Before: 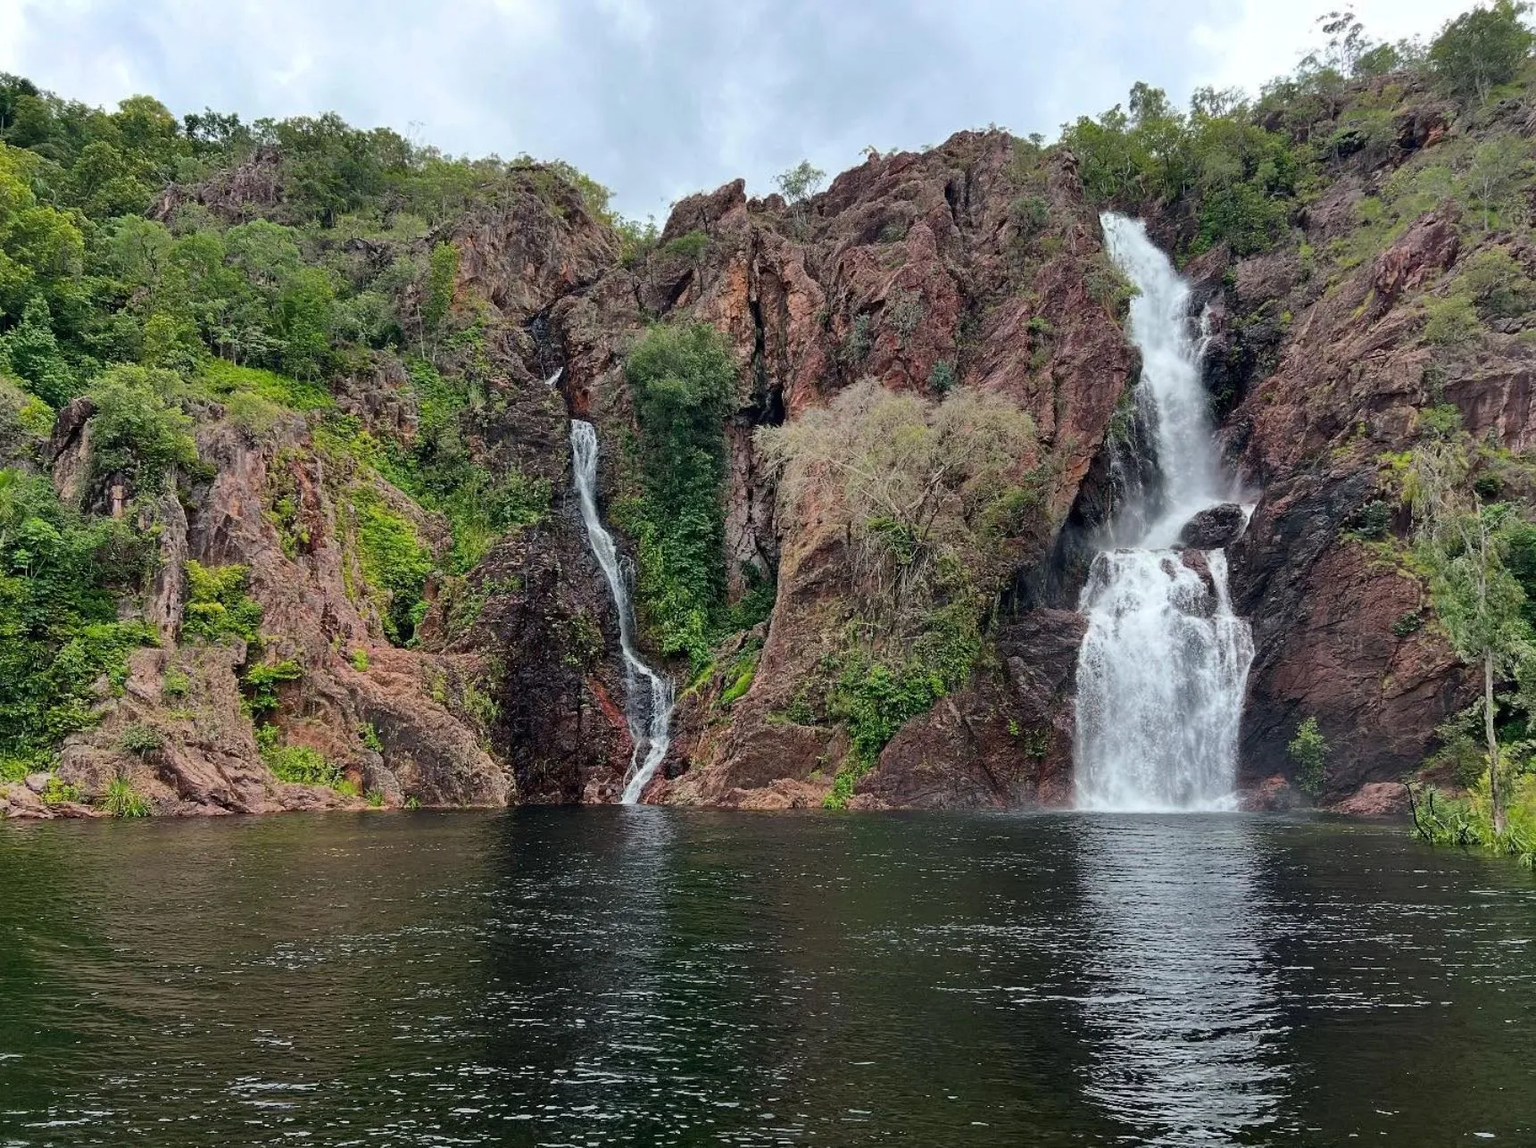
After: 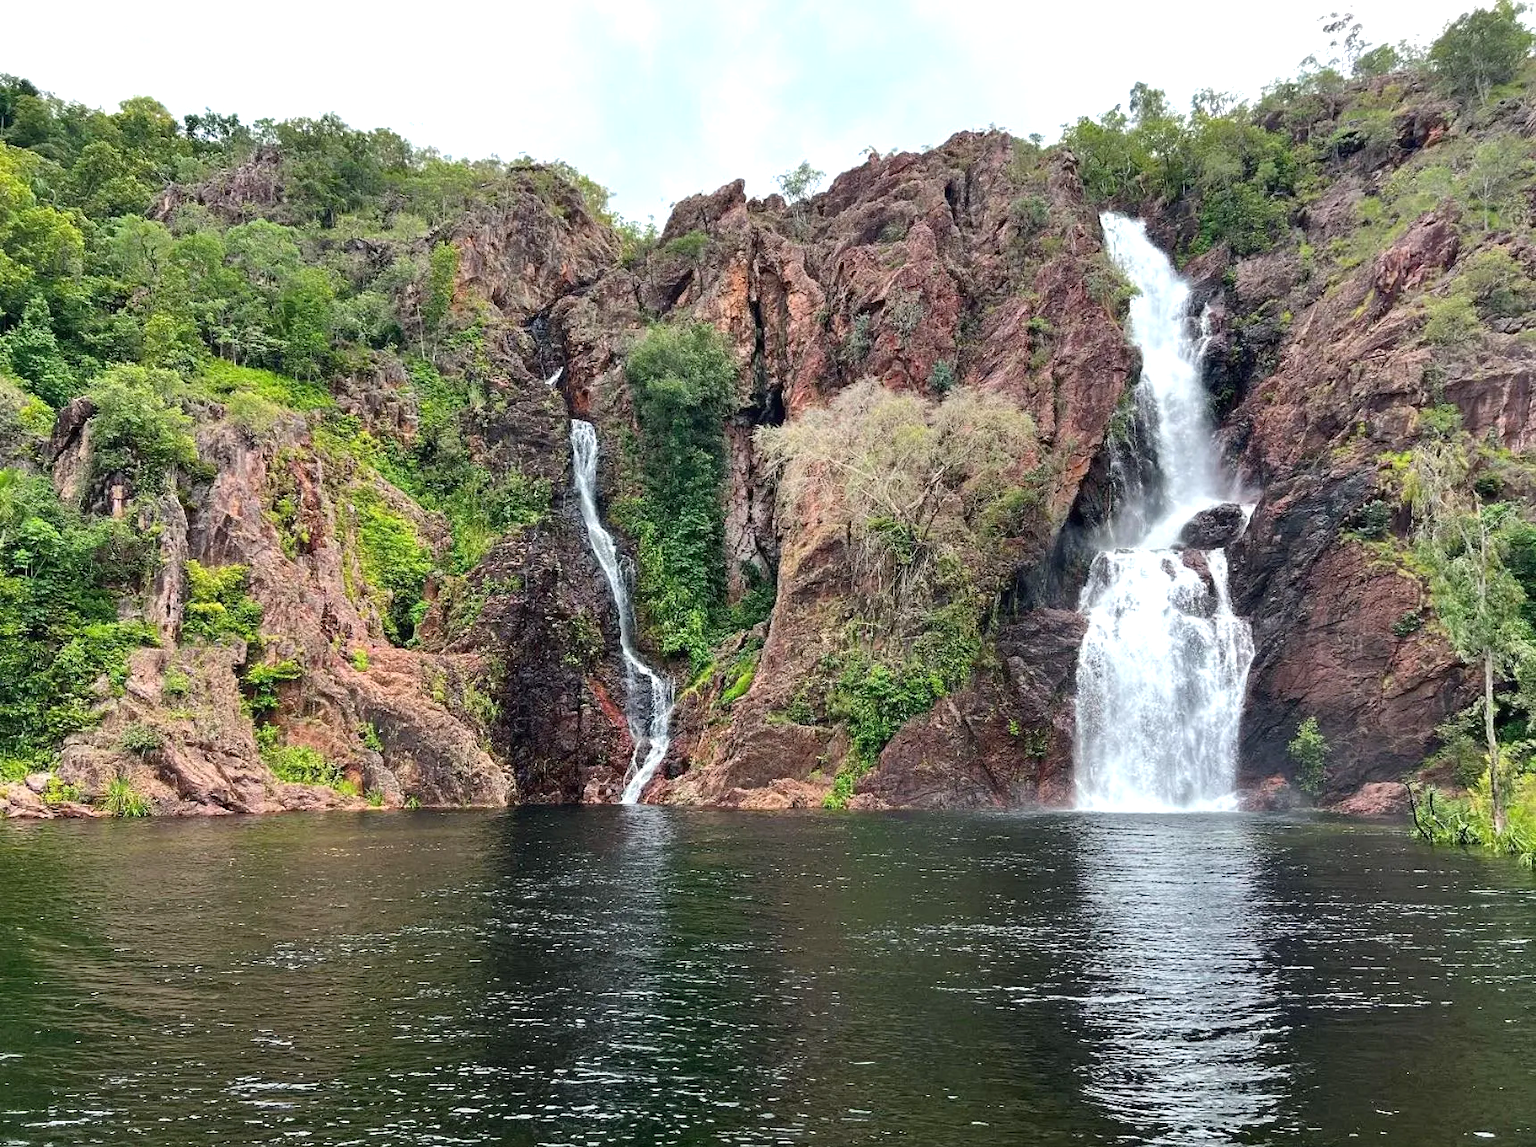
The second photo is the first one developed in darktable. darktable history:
exposure: exposure 0.738 EV, compensate highlight preservation false
